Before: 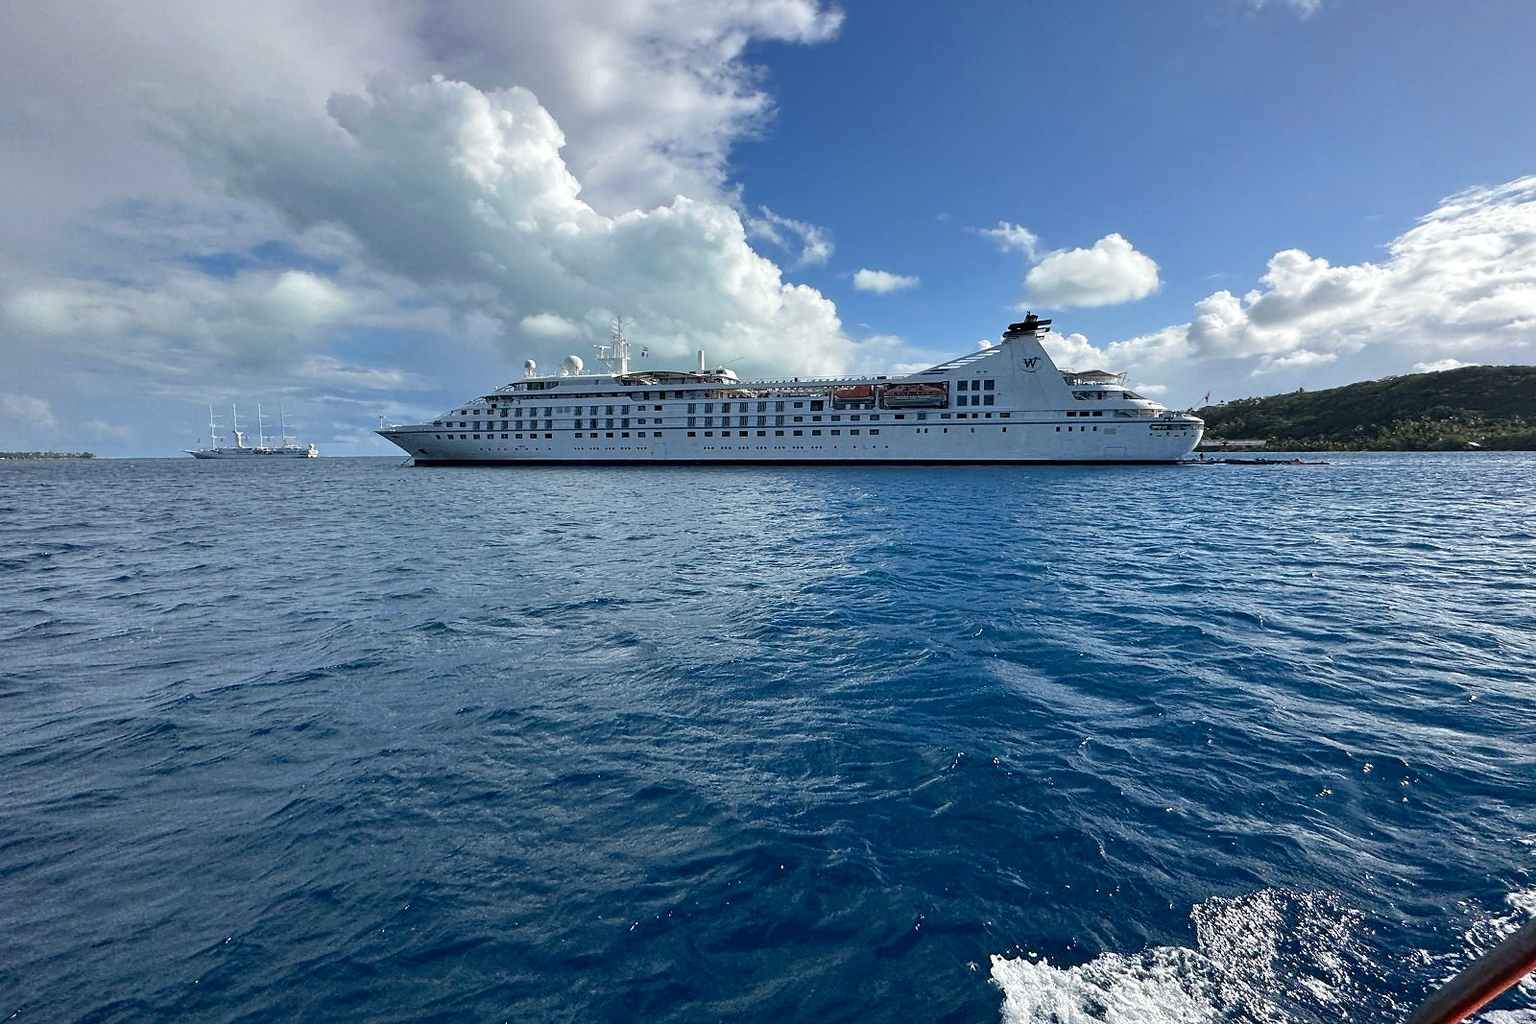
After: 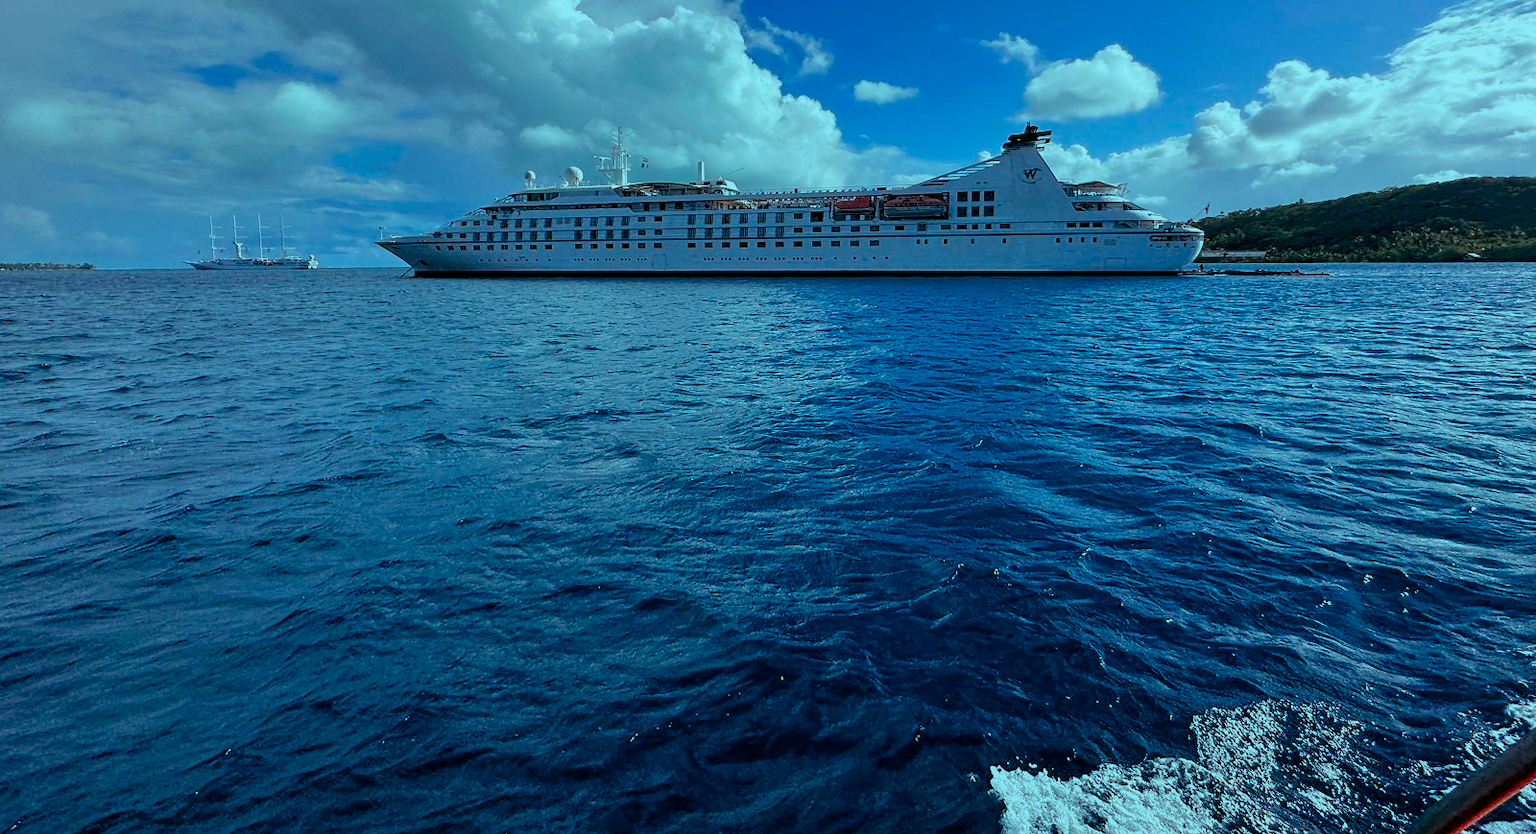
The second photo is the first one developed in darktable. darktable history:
crop and rotate: top 18.507%
color balance rgb: shadows lift › luminance -7.7%, shadows lift › chroma 2.13%, shadows lift › hue 165.27°, power › luminance -7.77%, power › chroma 1.34%, power › hue 330.55°, highlights gain › luminance -33.33%, highlights gain › chroma 5.68%, highlights gain › hue 217.2°, global offset › luminance -0.33%, global offset › chroma 0.11%, global offset › hue 165.27°, perceptual saturation grading › global saturation 27.72%, perceptual saturation grading › highlights -25%, perceptual saturation grading › mid-tones 25%, perceptual saturation grading › shadows 50%
